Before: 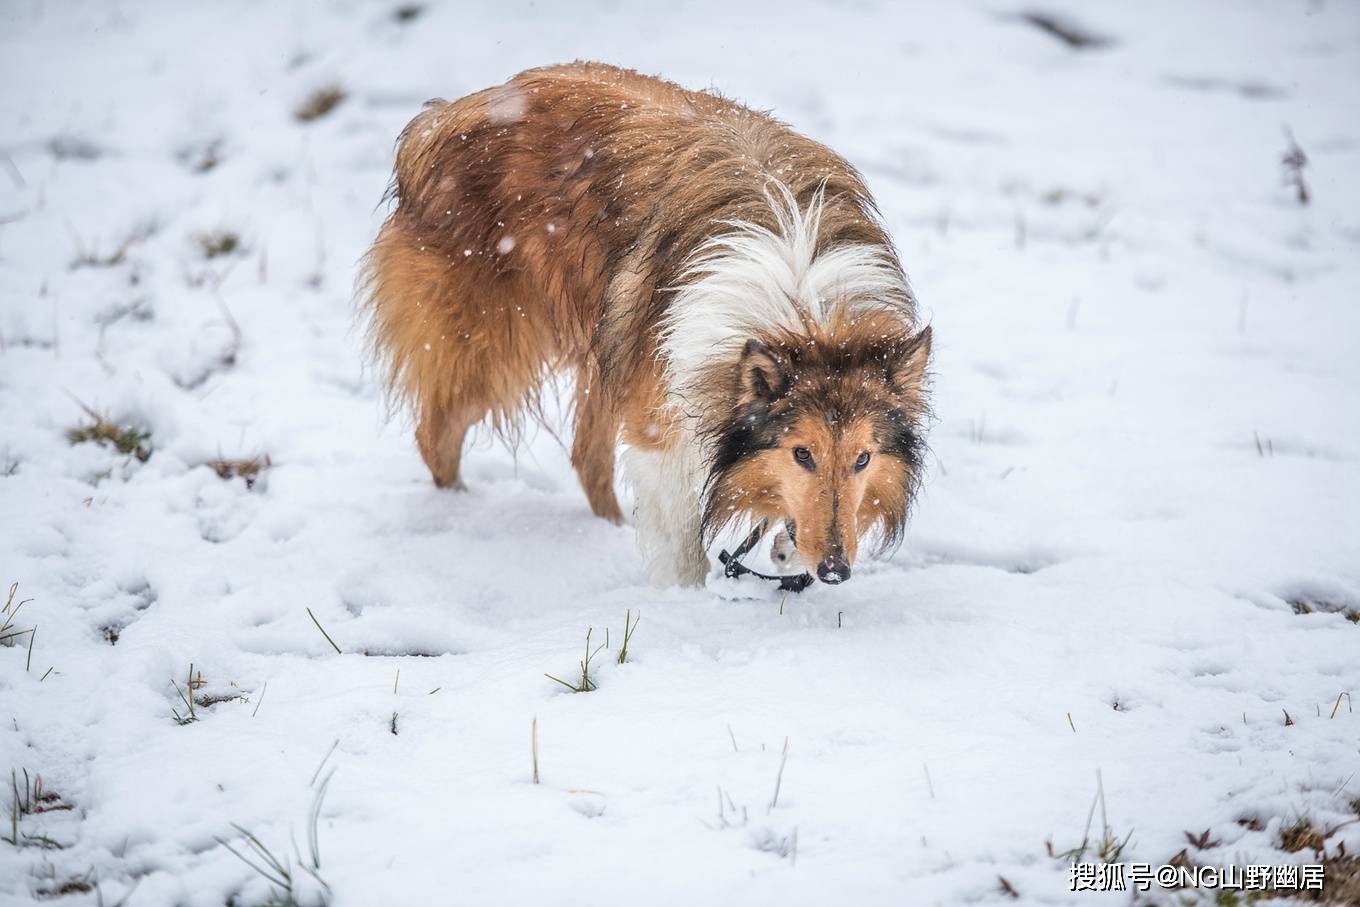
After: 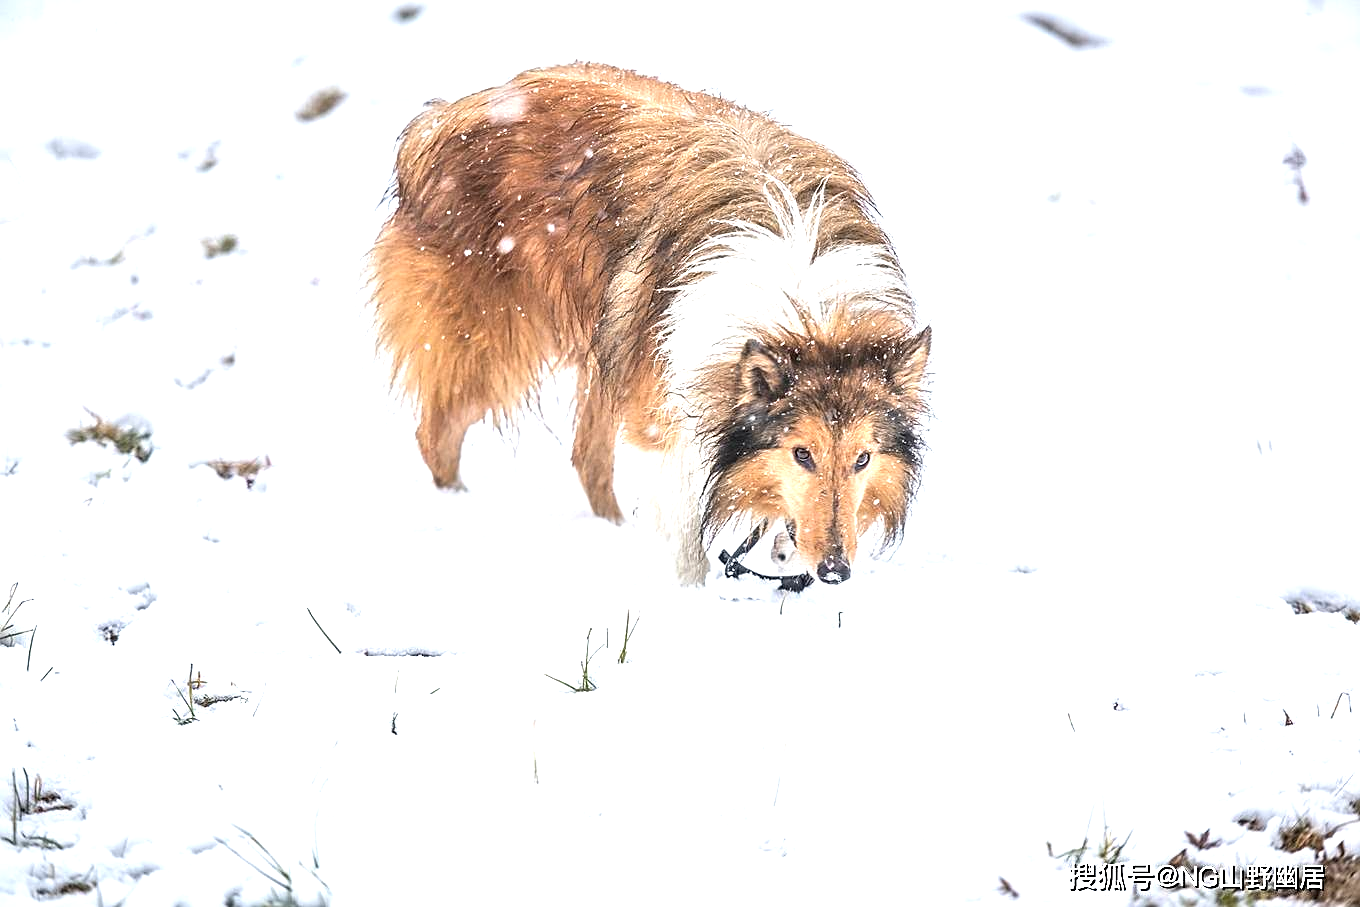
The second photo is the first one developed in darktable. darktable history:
sharpen: on, module defaults
exposure: black level correction 0, exposure 1 EV, compensate exposure bias true
